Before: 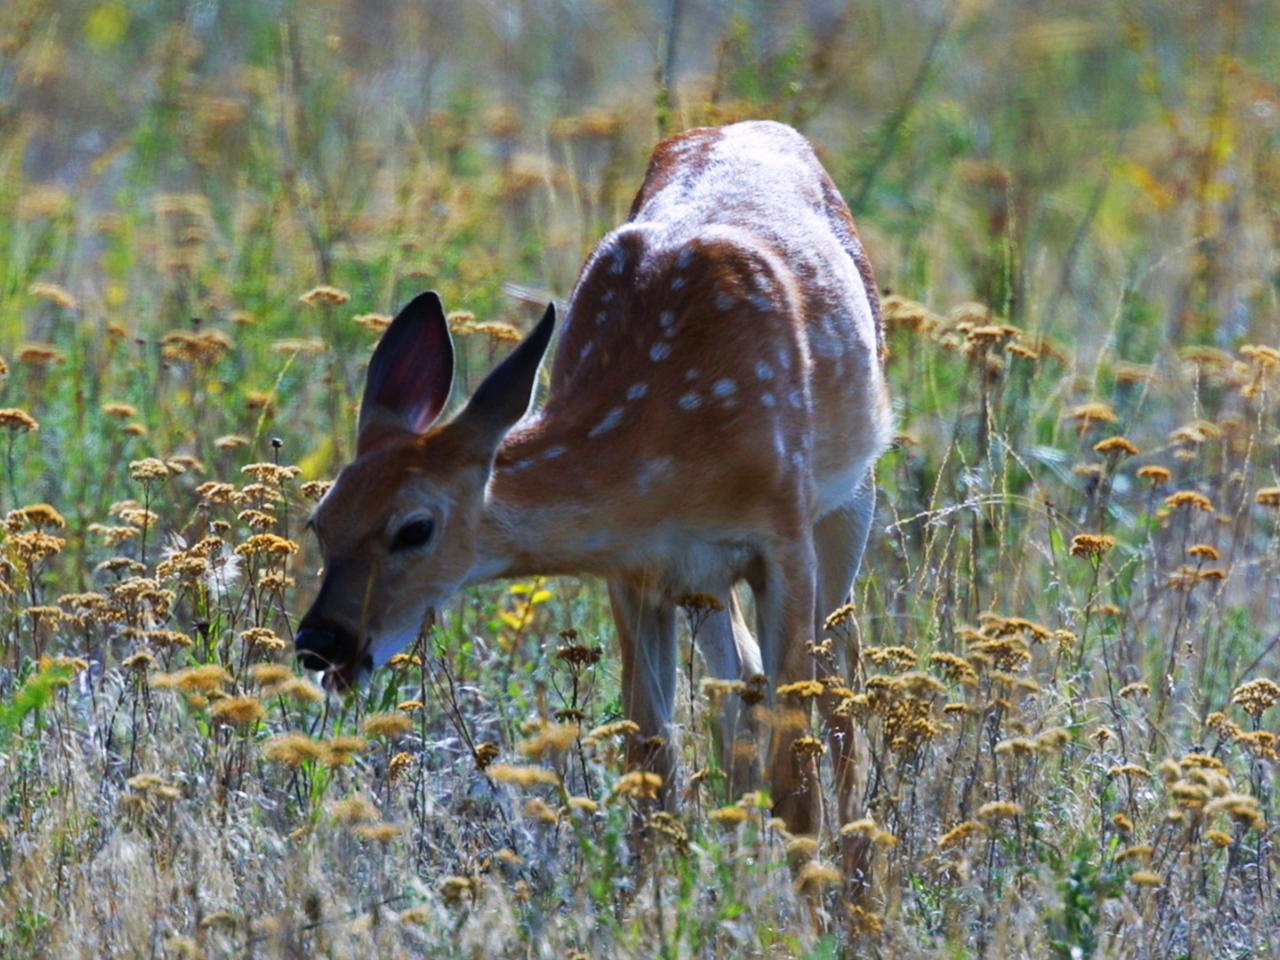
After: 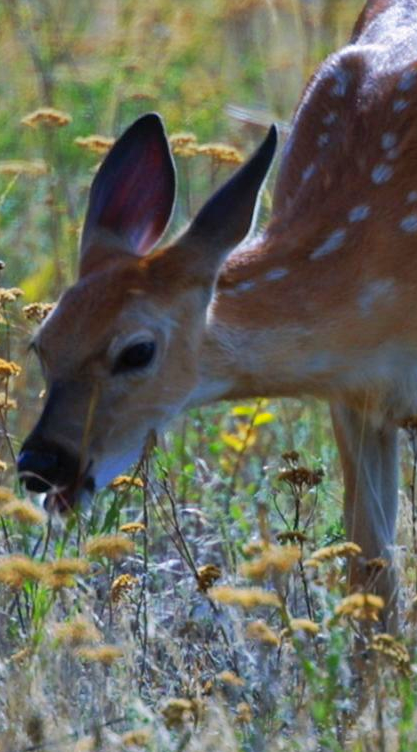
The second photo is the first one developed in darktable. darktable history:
shadows and highlights: on, module defaults
crop and rotate: left 21.785%, top 18.607%, right 45.604%, bottom 2.966%
